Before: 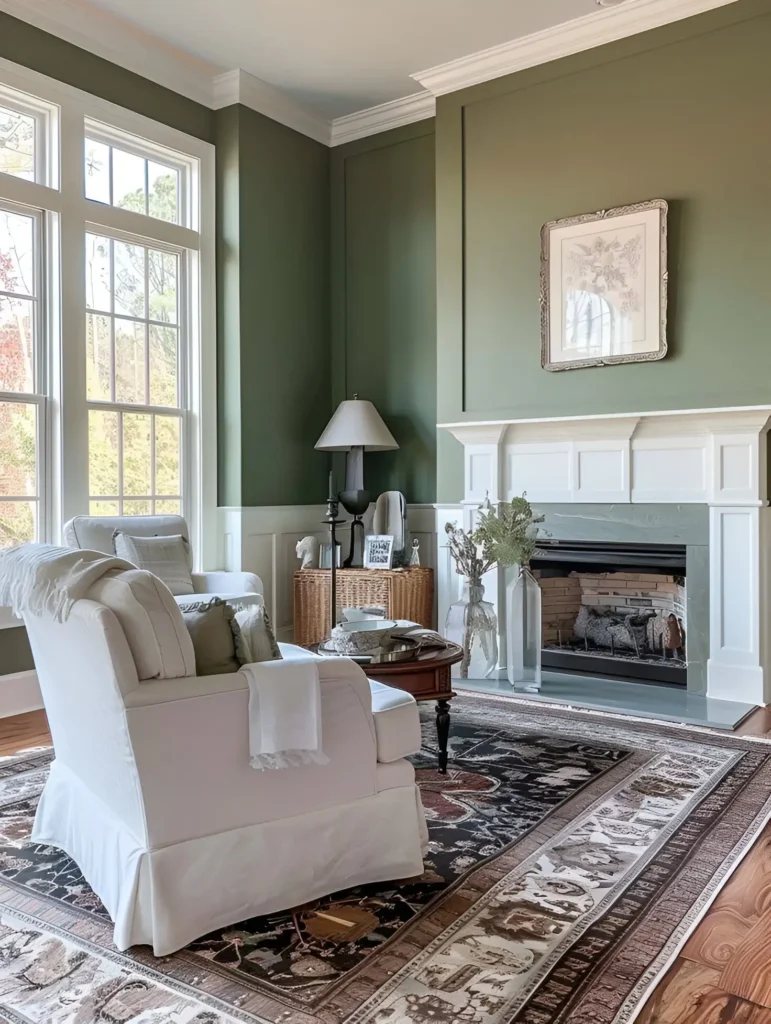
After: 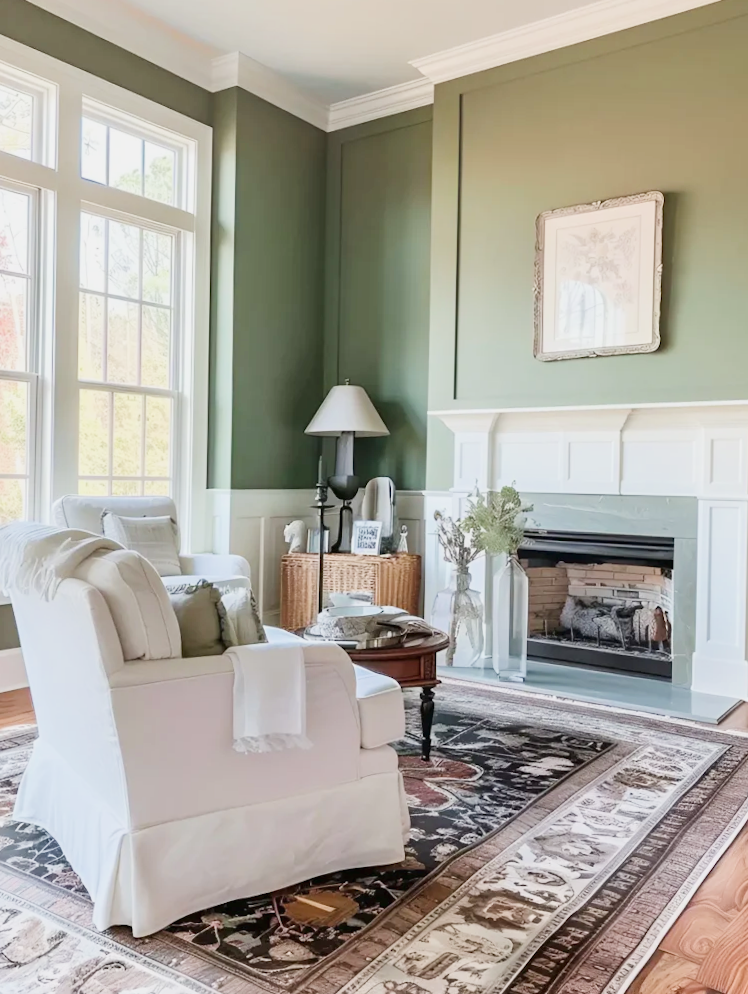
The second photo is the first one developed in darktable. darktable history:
crop and rotate: angle -1.29°
filmic rgb: black relative exposure -16 EV, white relative exposure 4.93 EV, threshold 5.95 EV, hardness 6.21, contrast in shadows safe, enable highlight reconstruction true
exposure: black level correction 0, exposure 1.03 EV, compensate exposure bias true, compensate highlight preservation false
